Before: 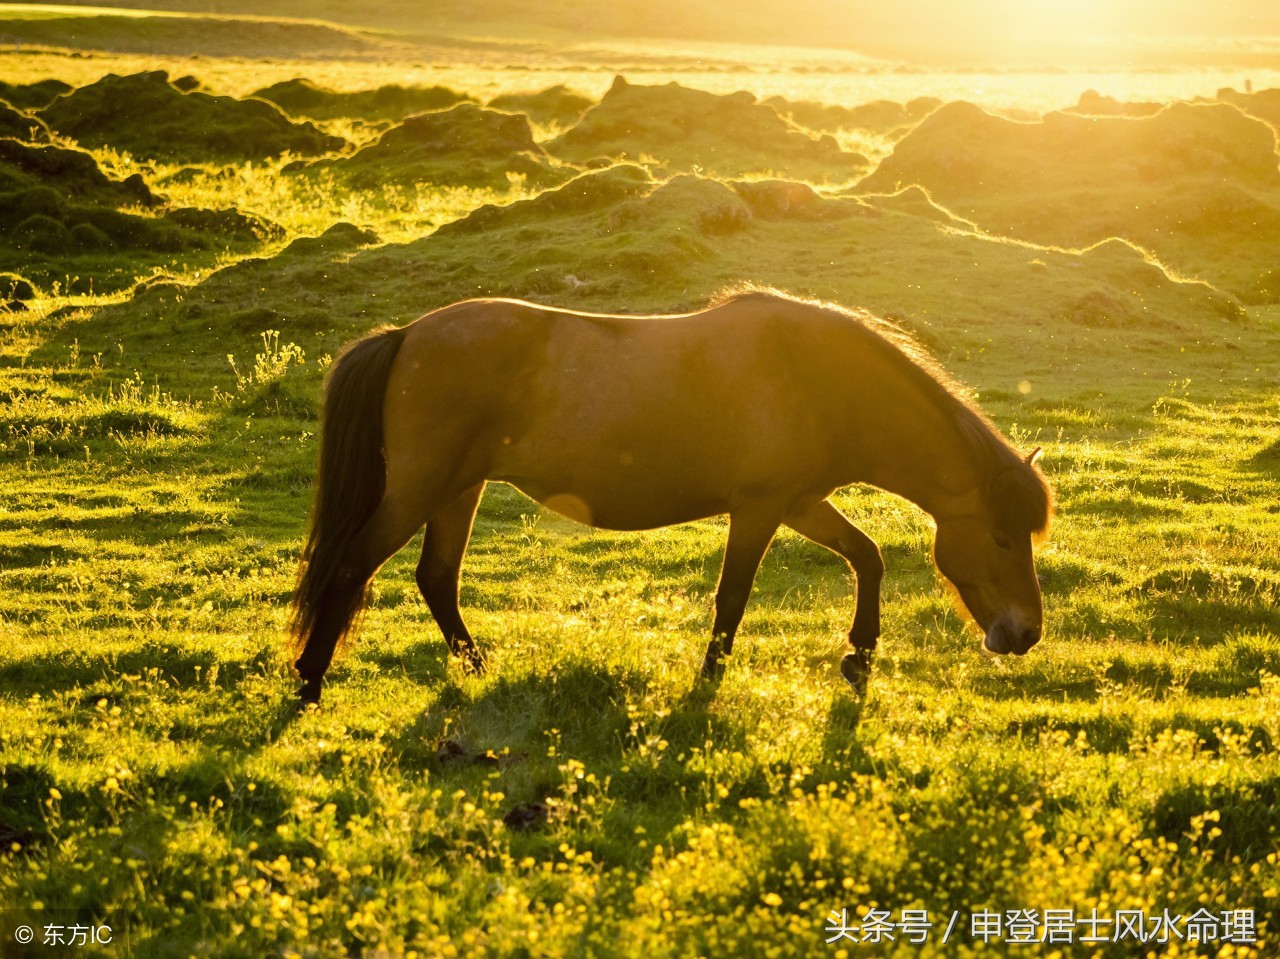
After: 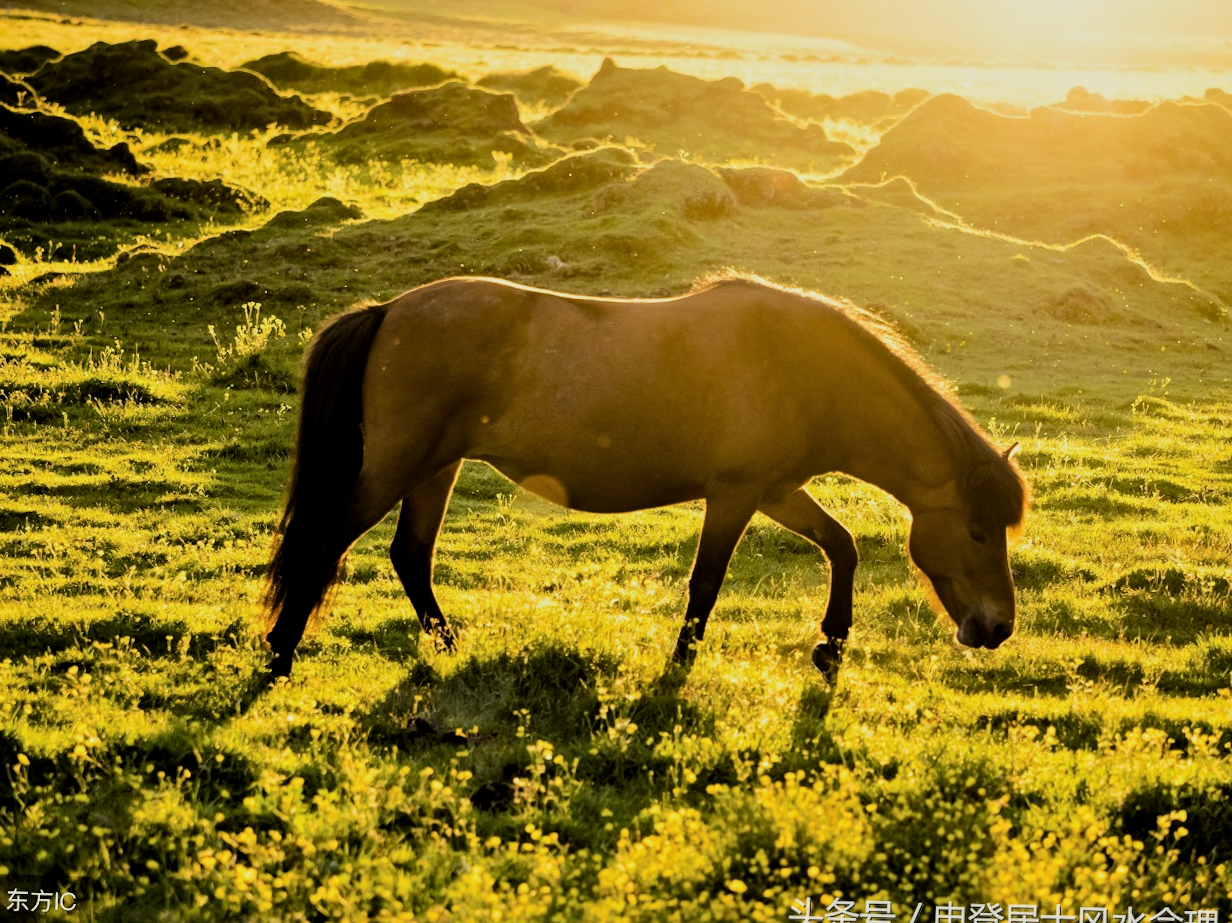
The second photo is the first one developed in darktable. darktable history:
local contrast: mode bilateral grid, contrast 28, coarseness 16, detail 115%, midtone range 0.2
filmic rgb: black relative exposure -5 EV, hardness 2.88, contrast 1.3, highlights saturation mix -30%
crop and rotate: angle -1.69°
